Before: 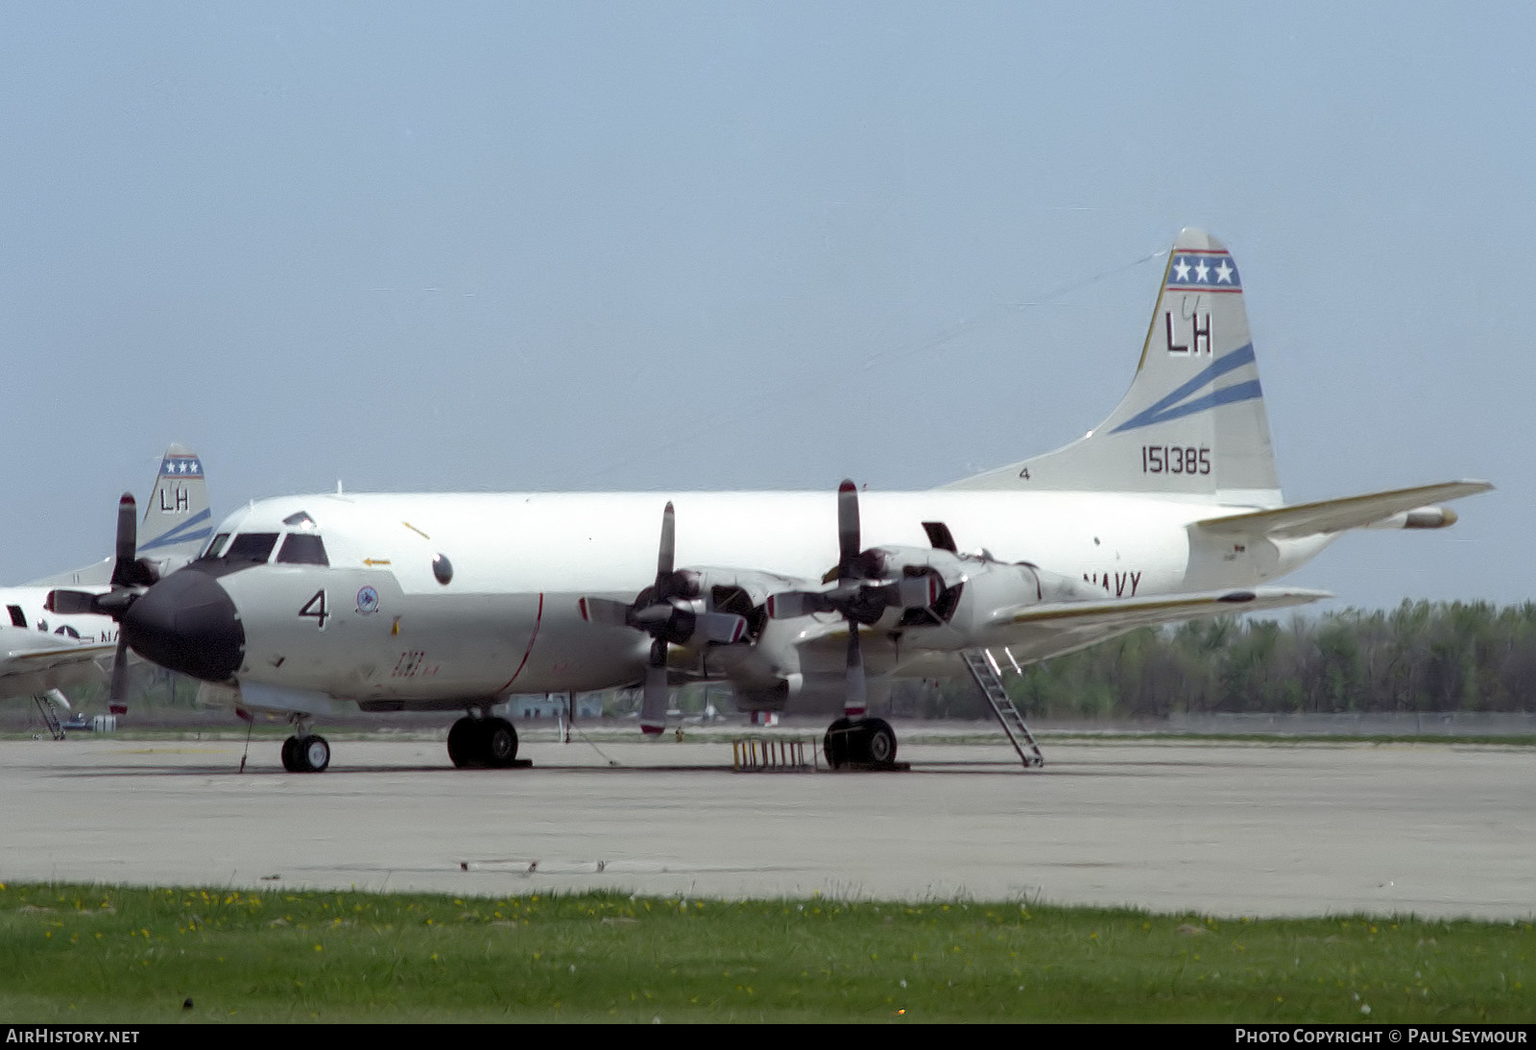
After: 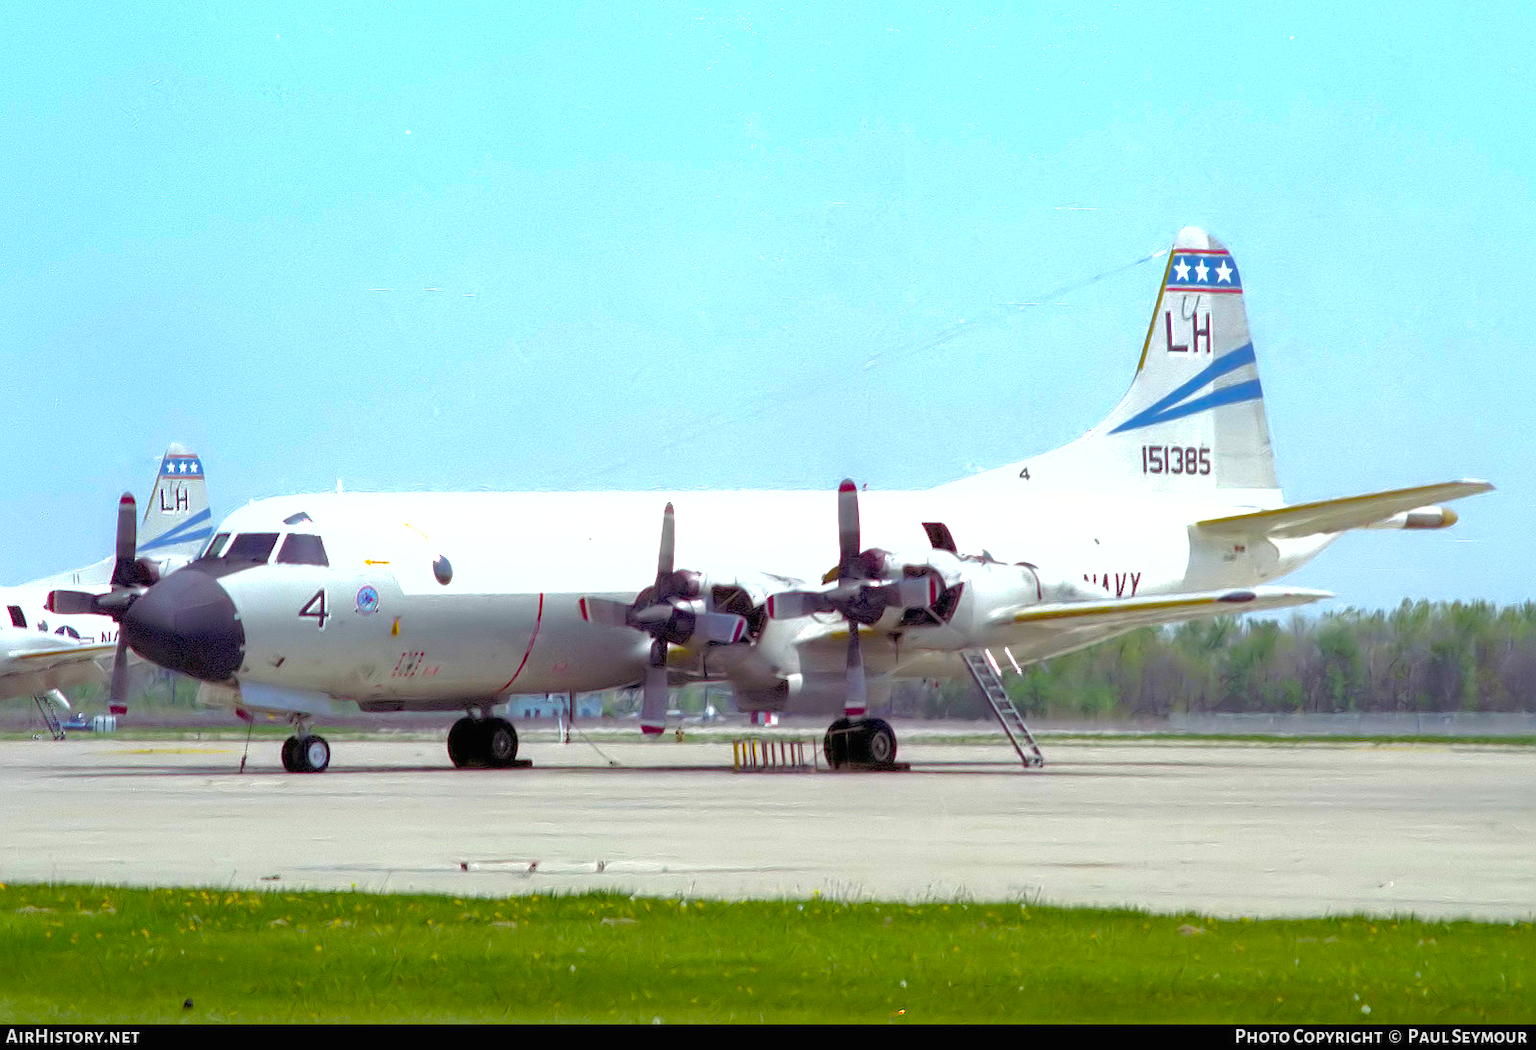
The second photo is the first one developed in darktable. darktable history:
color balance rgb: linear chroma grading › shadows 9.508%, linear chroma grading › highlights 10.431%, linear chroma grading › global chroma 14.407%, linear chroma grading › mid-tones 14.577%, perceptual saturation grading › global saturation 42.231%
exposure: black level correction 0, exposure 1.106 EV, compensate highlight preservation false
shadows and highlights: on, module defaults
